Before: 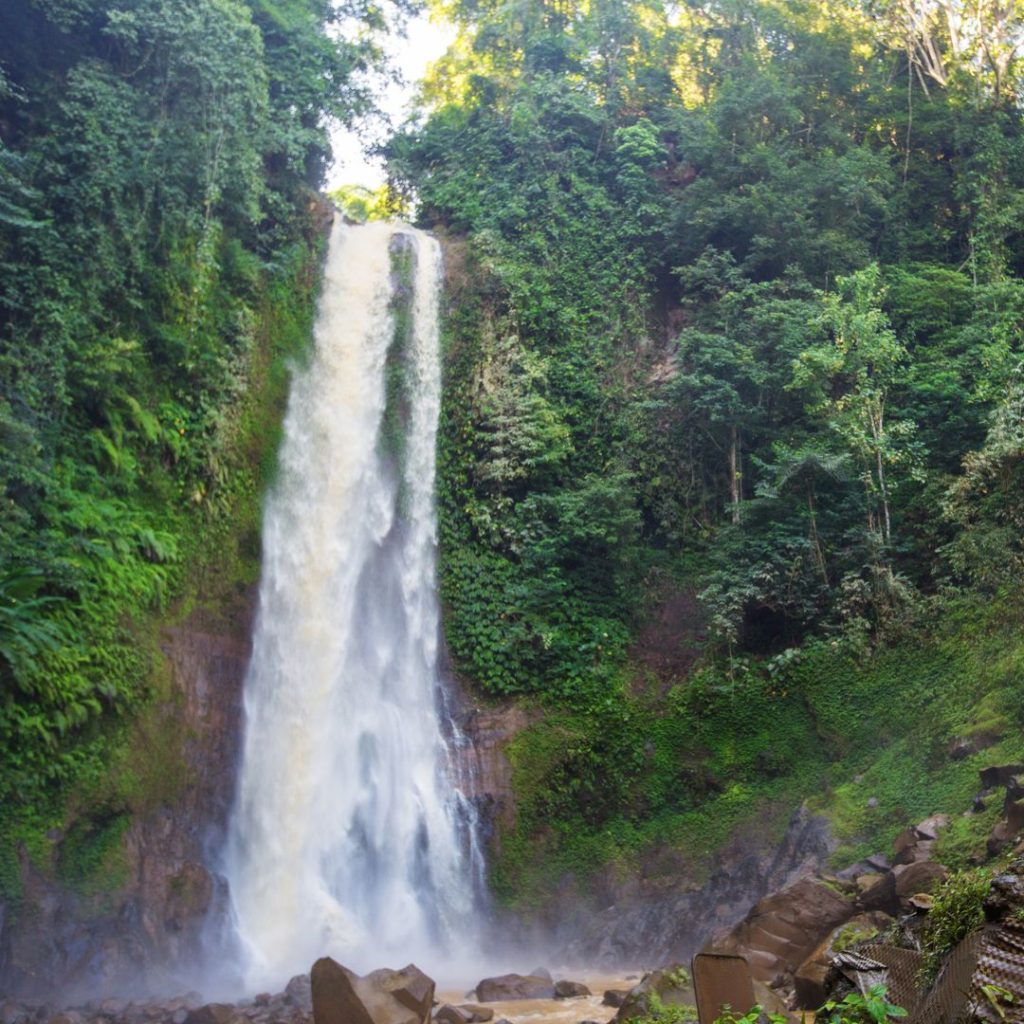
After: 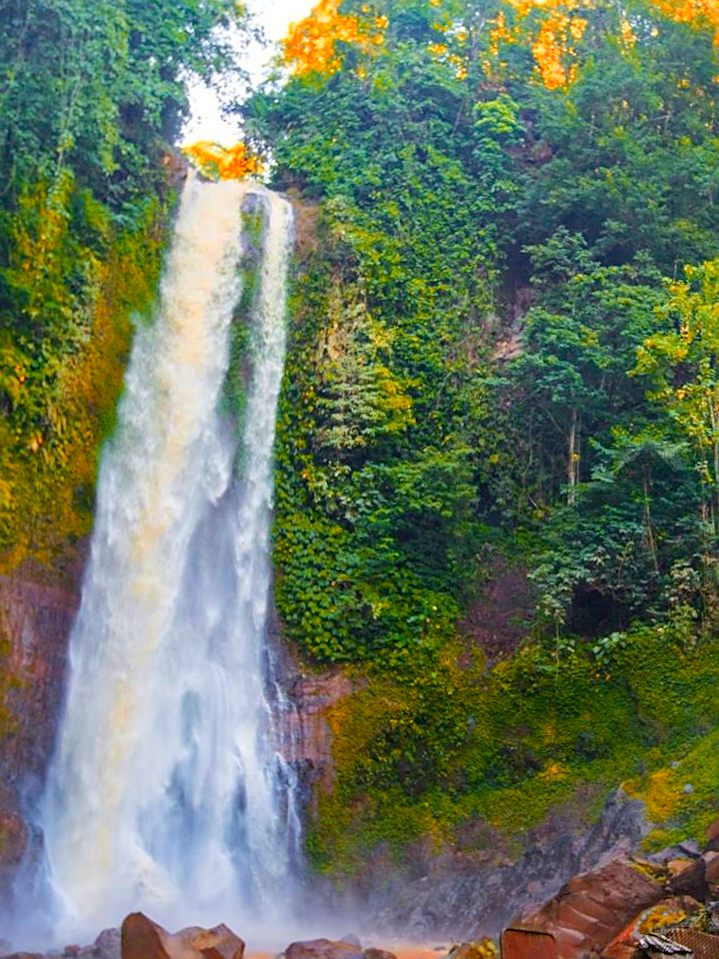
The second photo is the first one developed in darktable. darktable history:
crop and rotate: angle -3.27°, left 14.277%, top 0.028%, right 10.766%, bottom 0.028%
haze removal: on, module defaults
sharpen: on, module defaults
color balance rgb: perceptual saturation grading › global saturation 25%, perceptual brilliance grading › mid-tones 10%, perceptual brilliance grading › shadows 15%, global vibrance 20%
rotate and perspective: rotation 0.174°, lens shift (vertical) 0.013, lens shift (horizontal) 0.019, shear 0.001, automatic cropping original format, crop left 0.007, crop right 0.991, crop top 0.016, crop bottom 0.997
color zones: curves: ch1 [(0.24, 0.634) (0.75, 0.5)]; ch2 [(0.253, 0.437) (0.745, 0.491)], mix 102.12%
